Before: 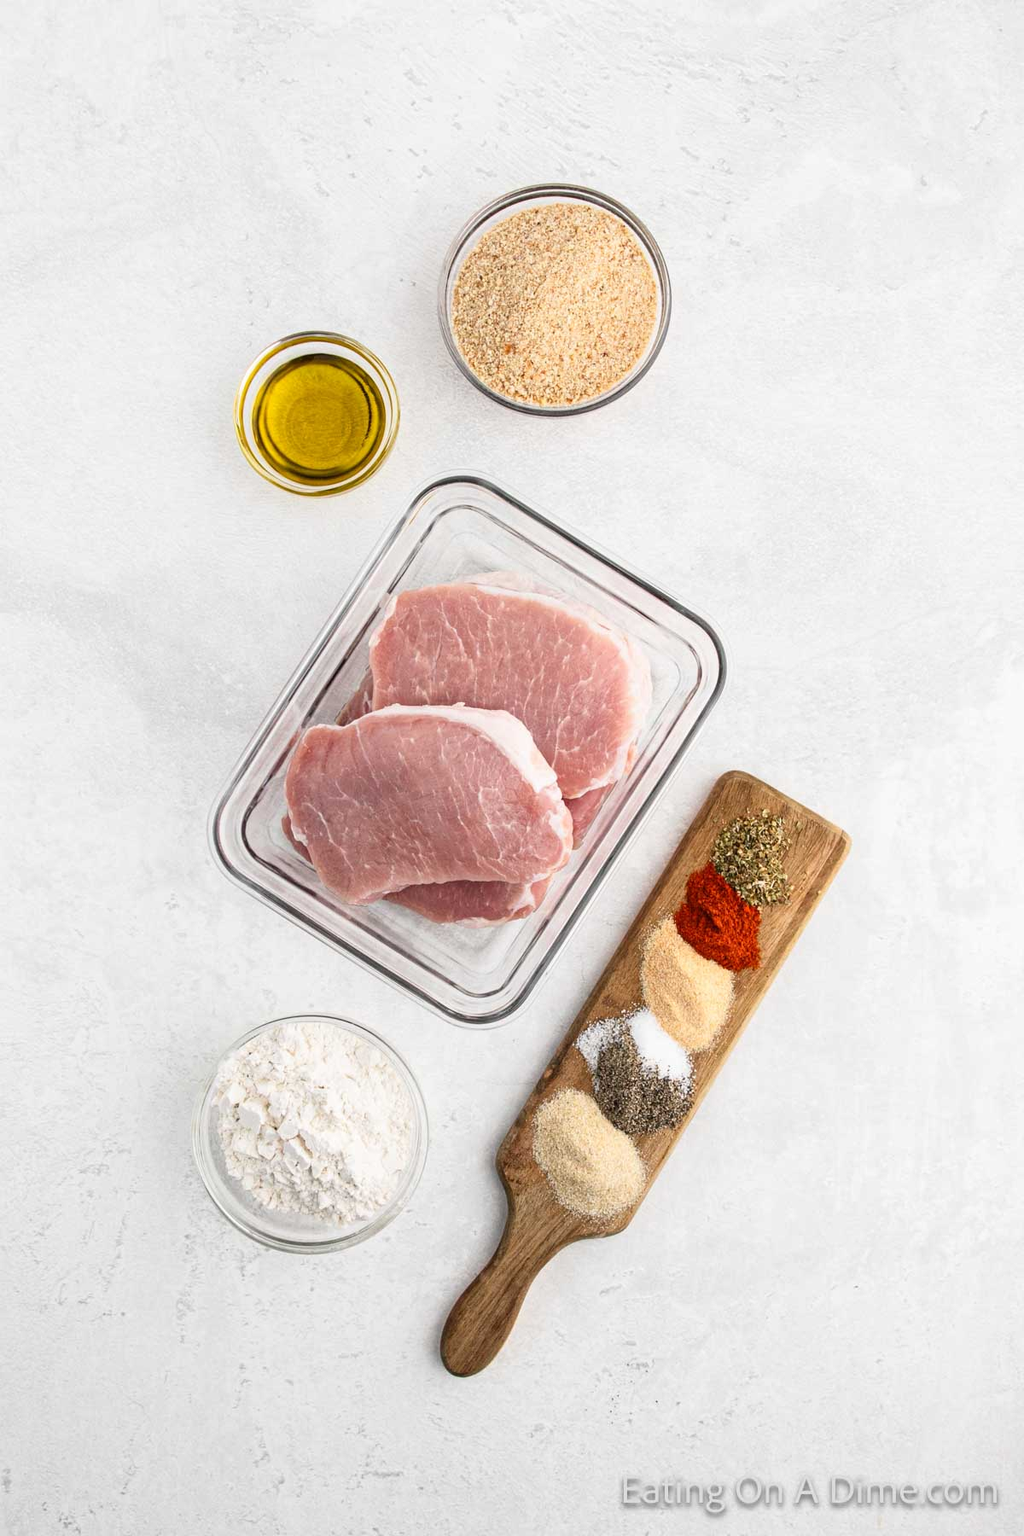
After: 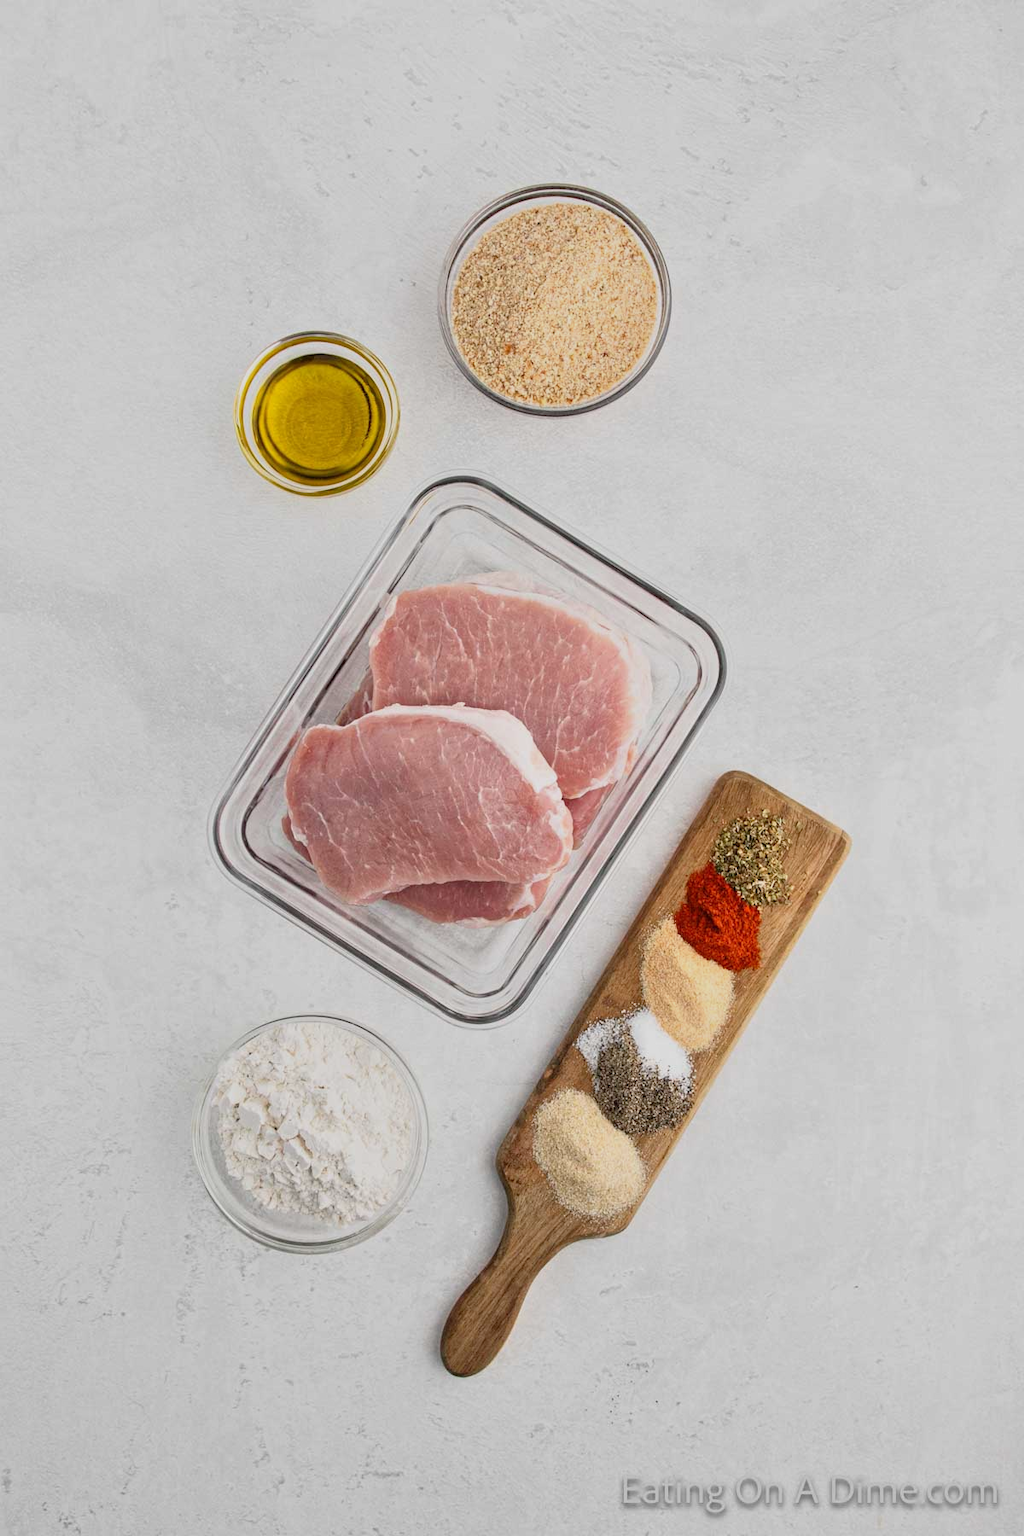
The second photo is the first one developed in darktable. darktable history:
tone equalizer: -8 EV -0.001 EV, -7 EV 0.004 EV, -6 EV -0.04 EV, -5 EV 0.011 EV, -4 EV -0.007 EV, -3 EV 0.039 EV, -2 EV -0.076 EV, -1 EV -0.291 EV, +0 EV -0.554 EV, mask exposure compensation -0.515 EV
